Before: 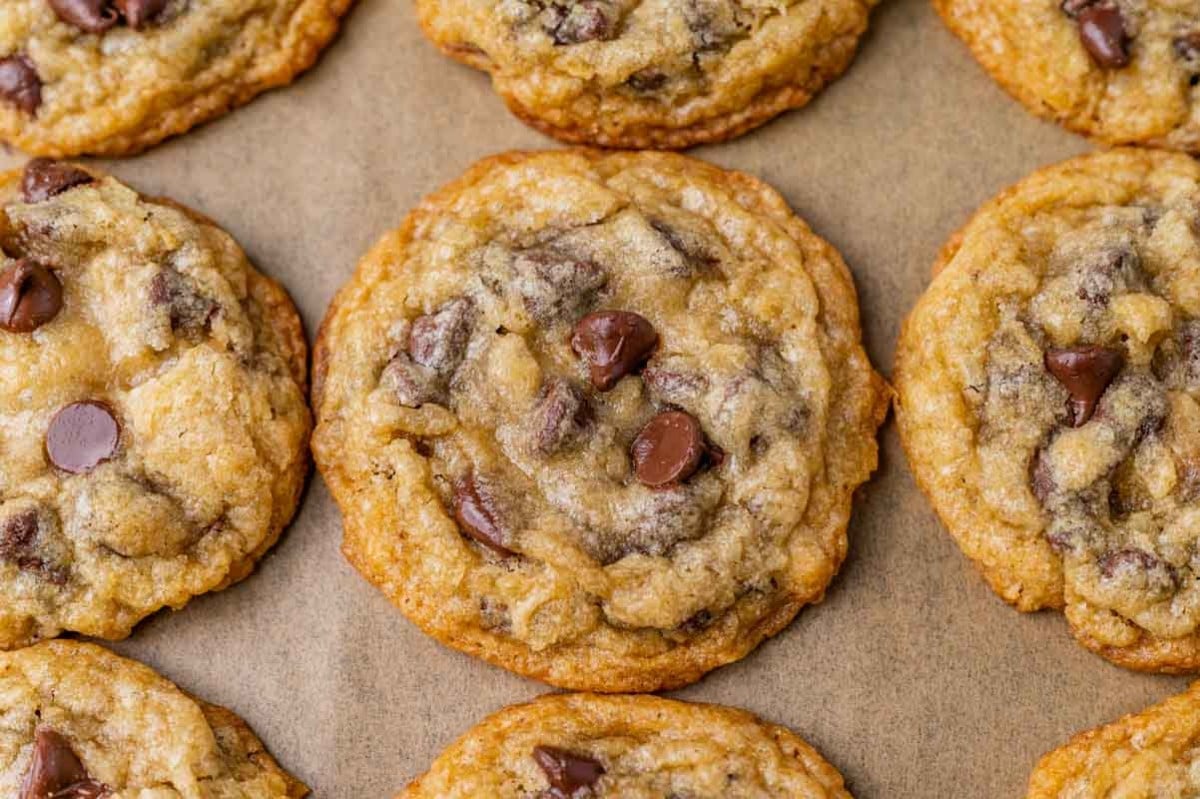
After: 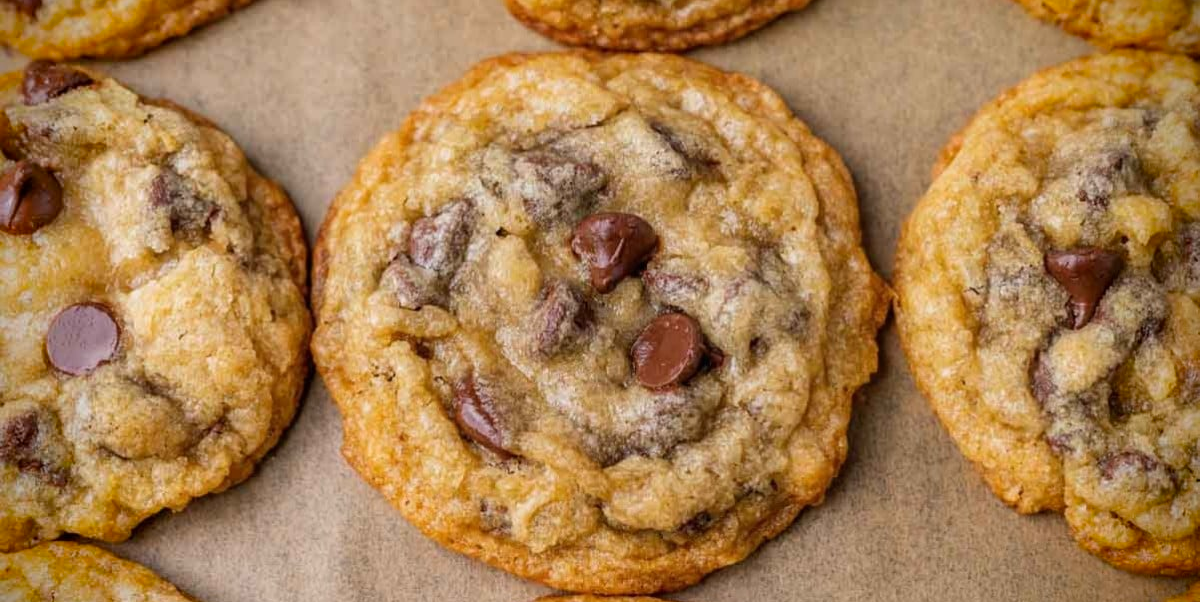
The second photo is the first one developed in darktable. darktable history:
crop and rotate: top 12.387%, bottom 12.181%
vignetting: fall-off start 79.76%, brightness -0.998, saturation 0.494
